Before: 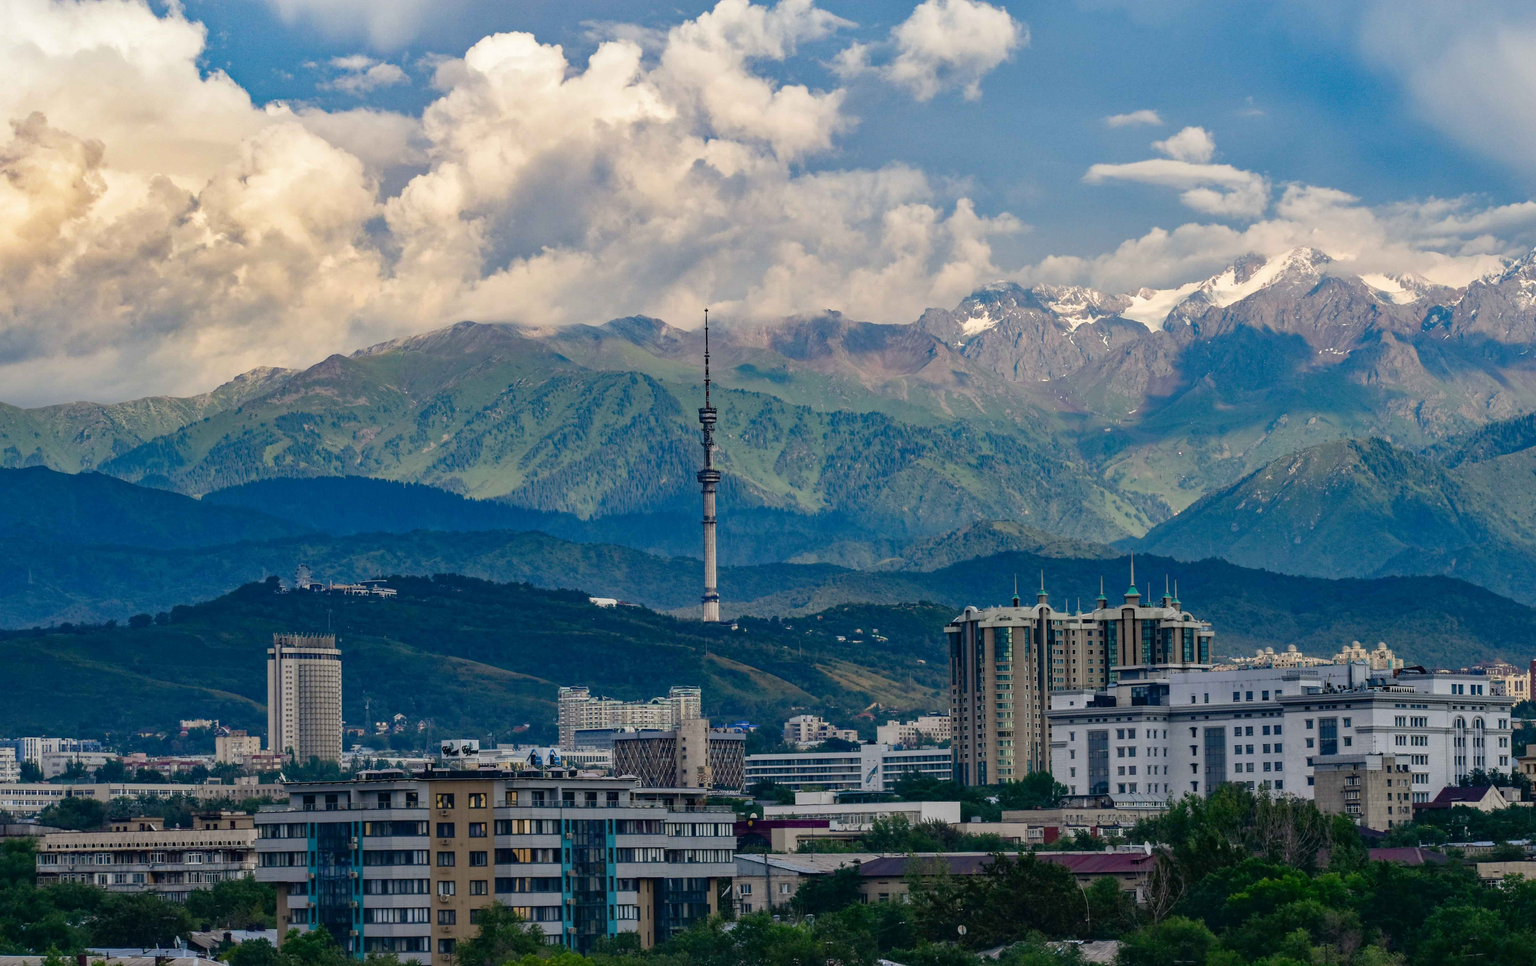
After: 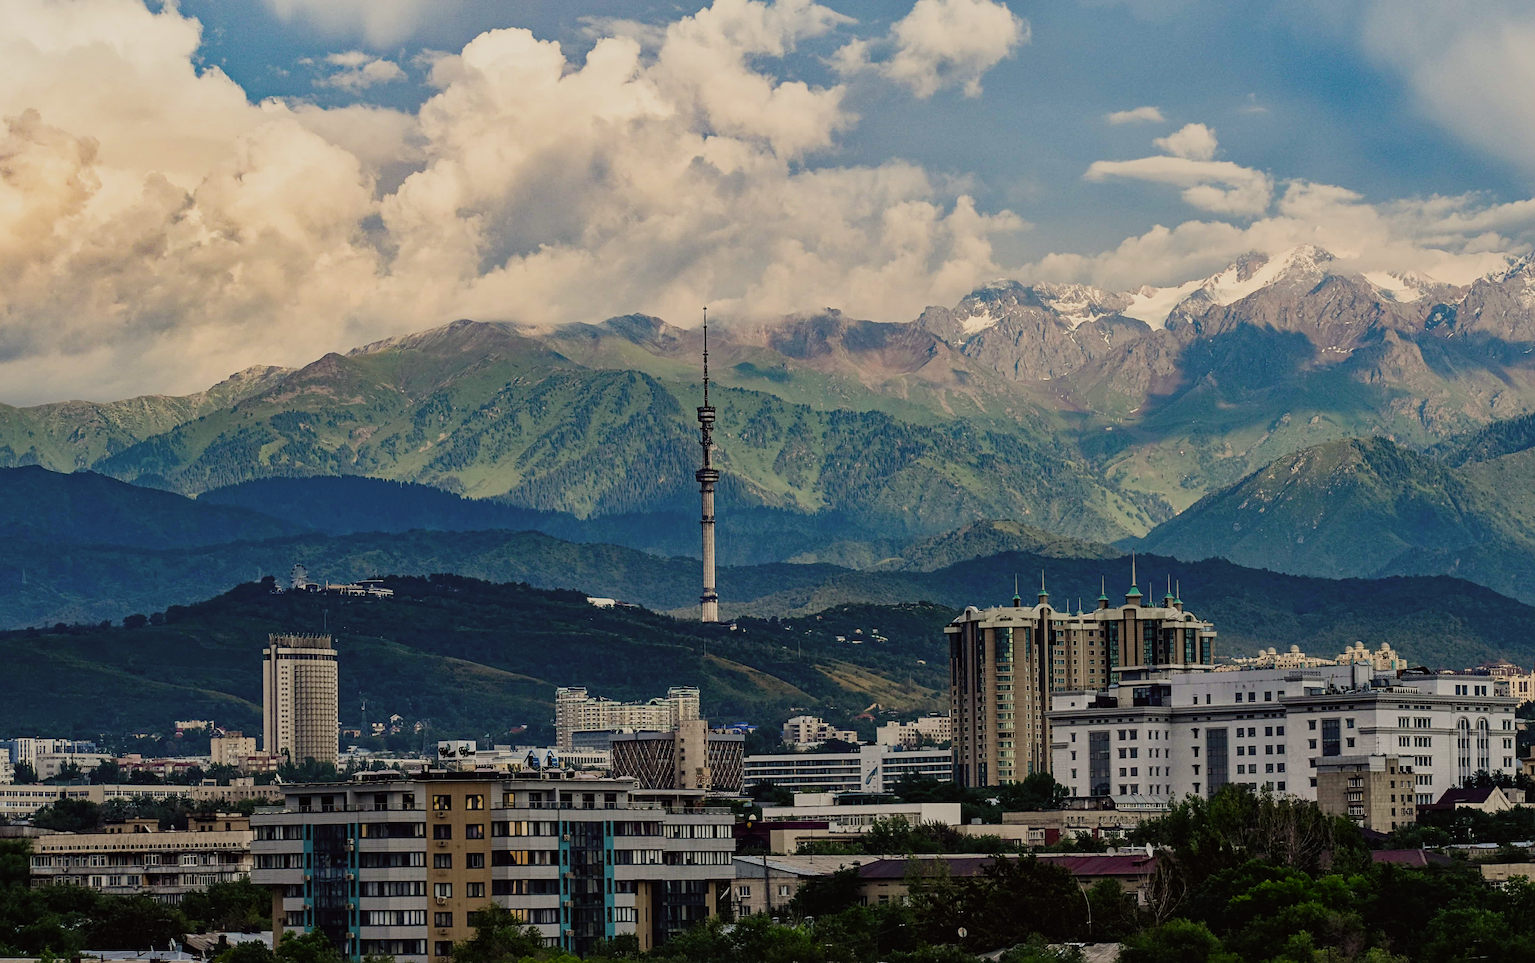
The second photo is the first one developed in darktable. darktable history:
color balance: lift [1.005, 1.002, 0.998, 0.998], gamma [1, 1.021, 1.02, 0.979], gain [0.923, 1.066, 1.056, 0.934]
filmic rgb: black relative exposure -9.22 EV, white relative exposure 6.77 EV, hardness 3.07, contrast 1.05
crop: left 0.434%, top 0.485%, right 0.244%, bottom 0.386%
sharpen: radius 2.529, amount 0.323
color balance rgb: shadows lift › chroma 1%, shadows lift › hue 28.8°, power › hue 60°, highlights gain › chroma 1%, highlights gain › hue 60°, global offset › luminance 0.25%, perceptual saturation grading › highlights -20%, perceptual saturation grading › shadows 20%, perceptual brilliance grading › highlights 5%, perceptual brilliance grading › shadows -10%, global vibrance 19.67%
contrast brightness saturation: contrast 0.1, brightness 0.02, saturation 0.02
